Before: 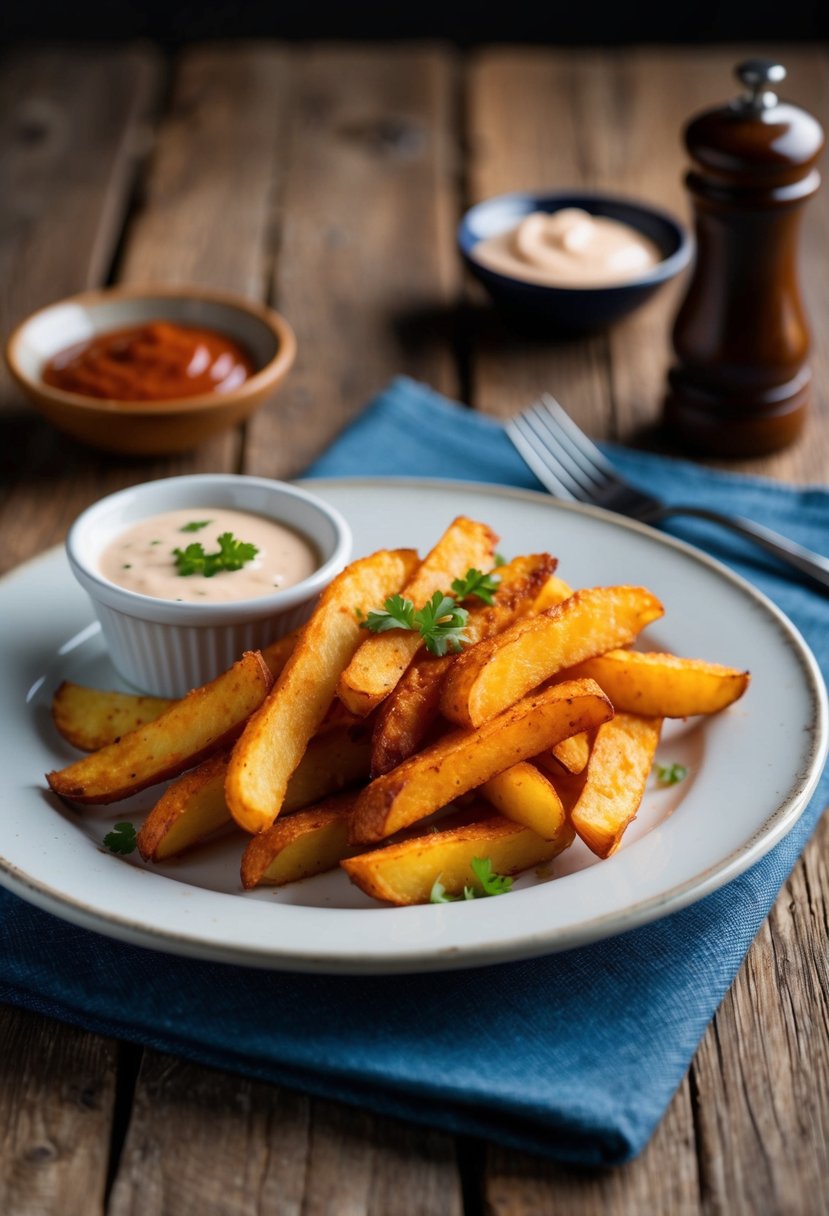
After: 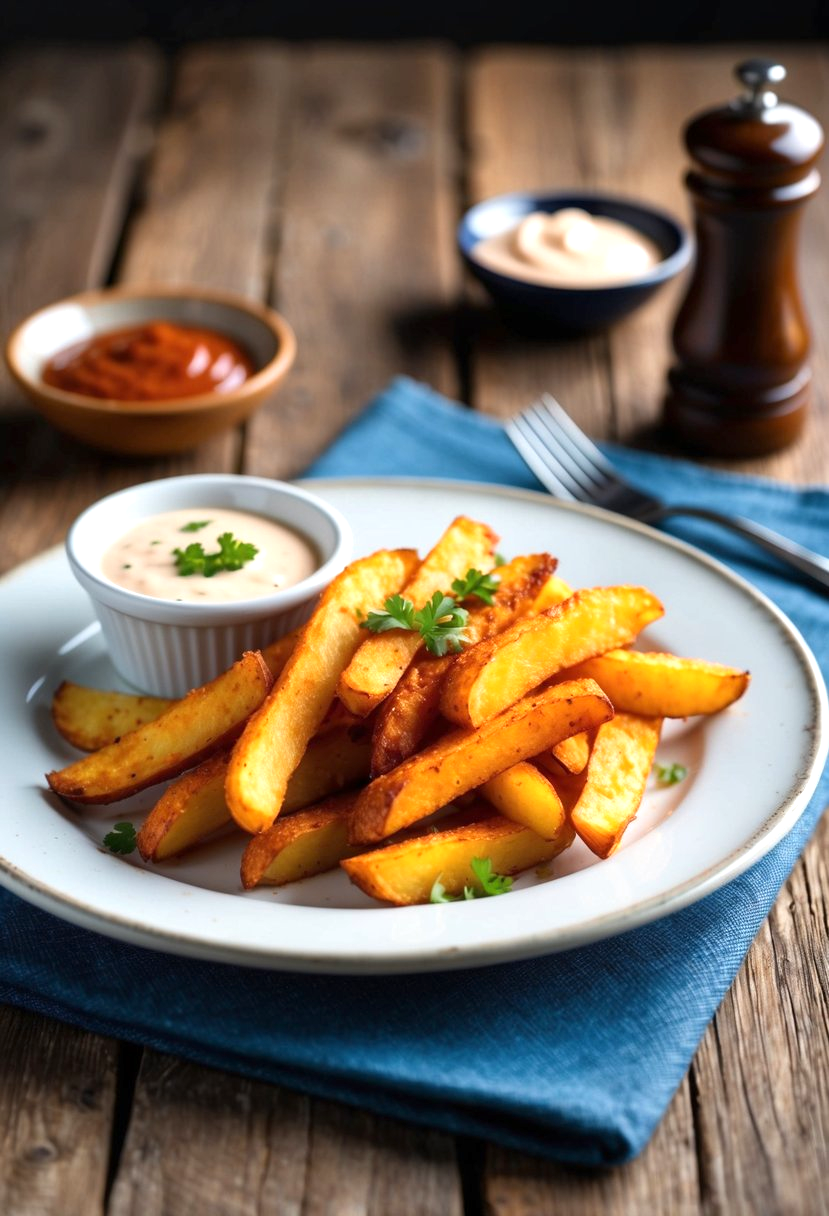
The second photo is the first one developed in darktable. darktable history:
tone equalizer: on, module defaults
exposure: exposure 0.6 EV, compensate highlight preservation false
